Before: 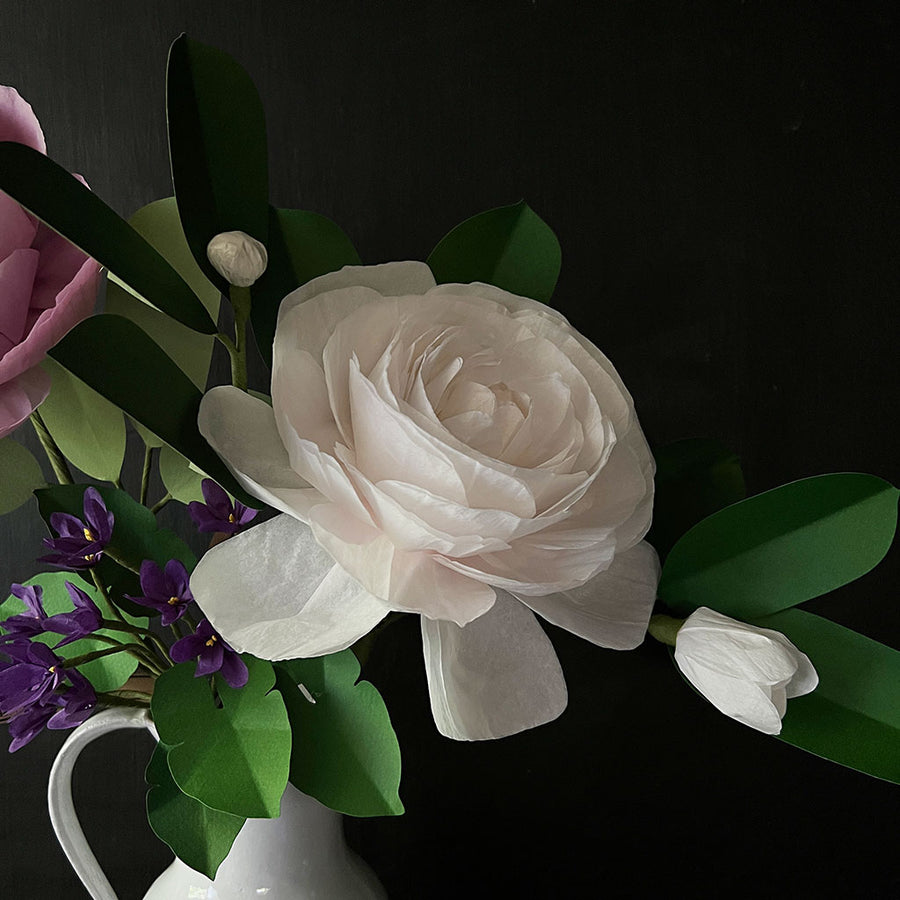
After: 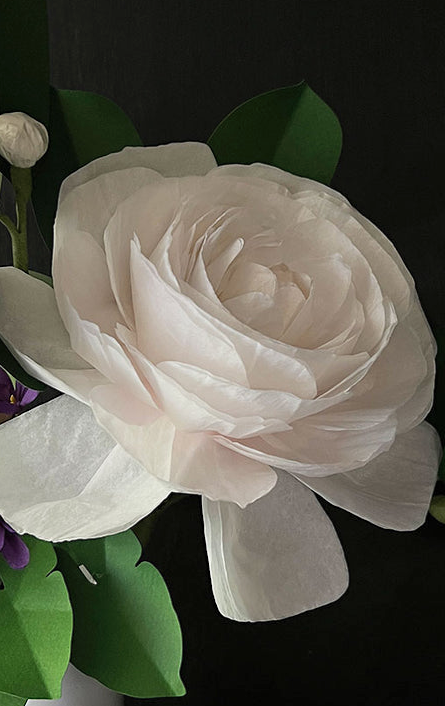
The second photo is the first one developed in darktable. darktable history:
contrast brightness saturation: contrast 0.05, brightness 0.06, saturation 0.01
crop and rotate: angle 0.02°, left 24.353%, top 13.219%, right 26.156%, bottom 8.224%
